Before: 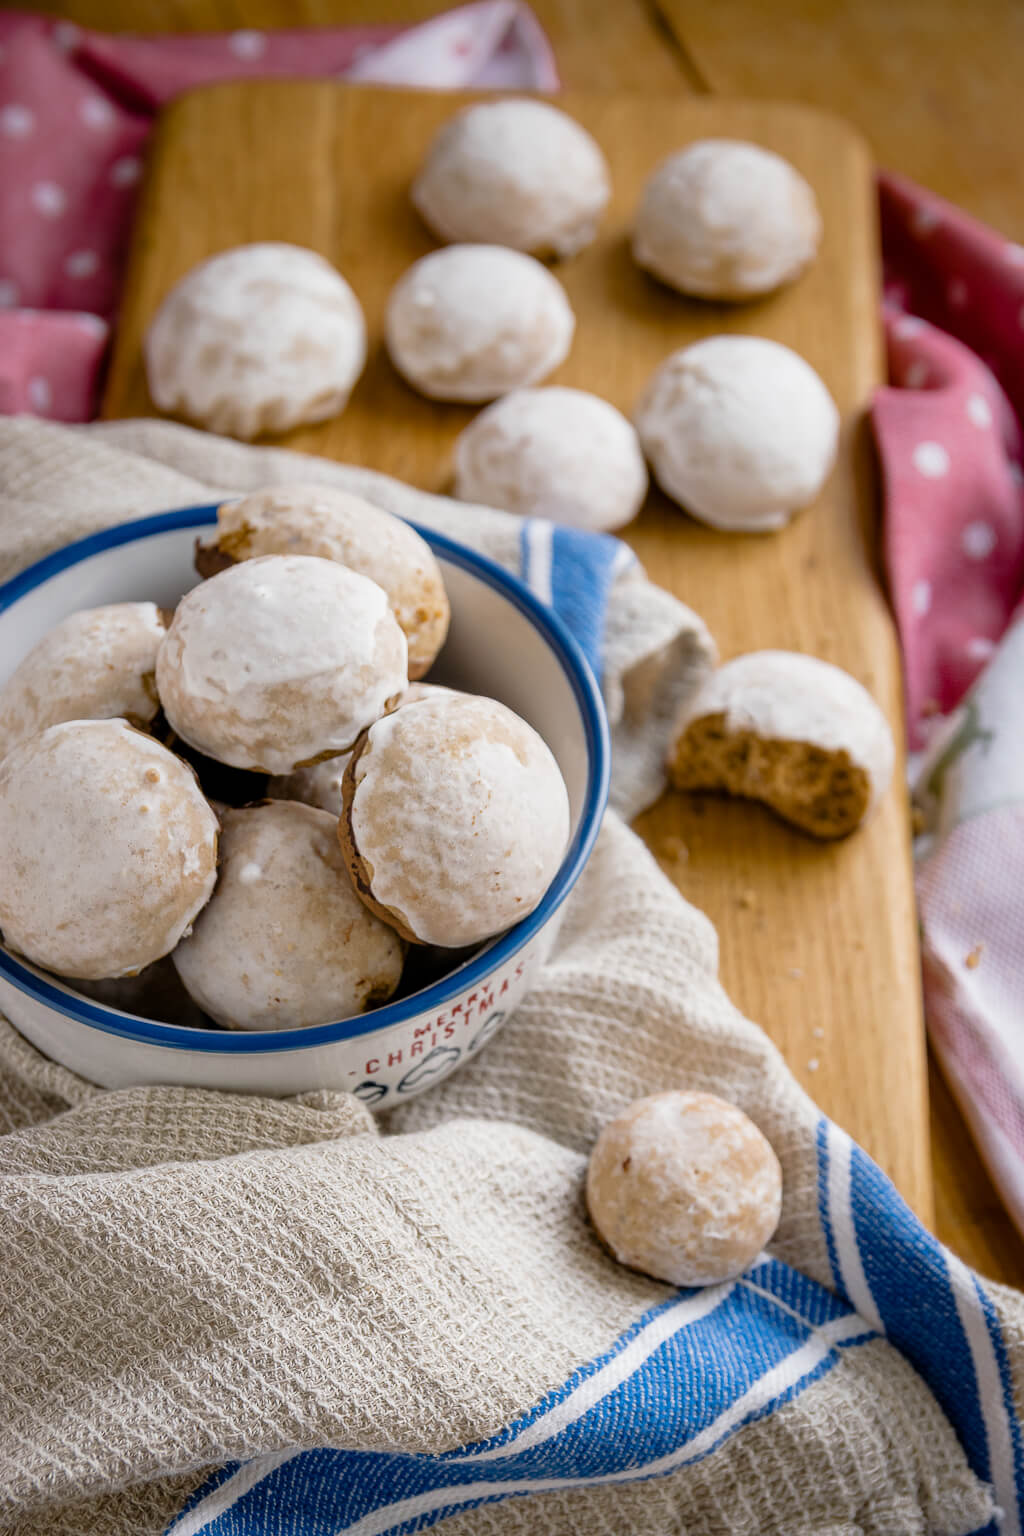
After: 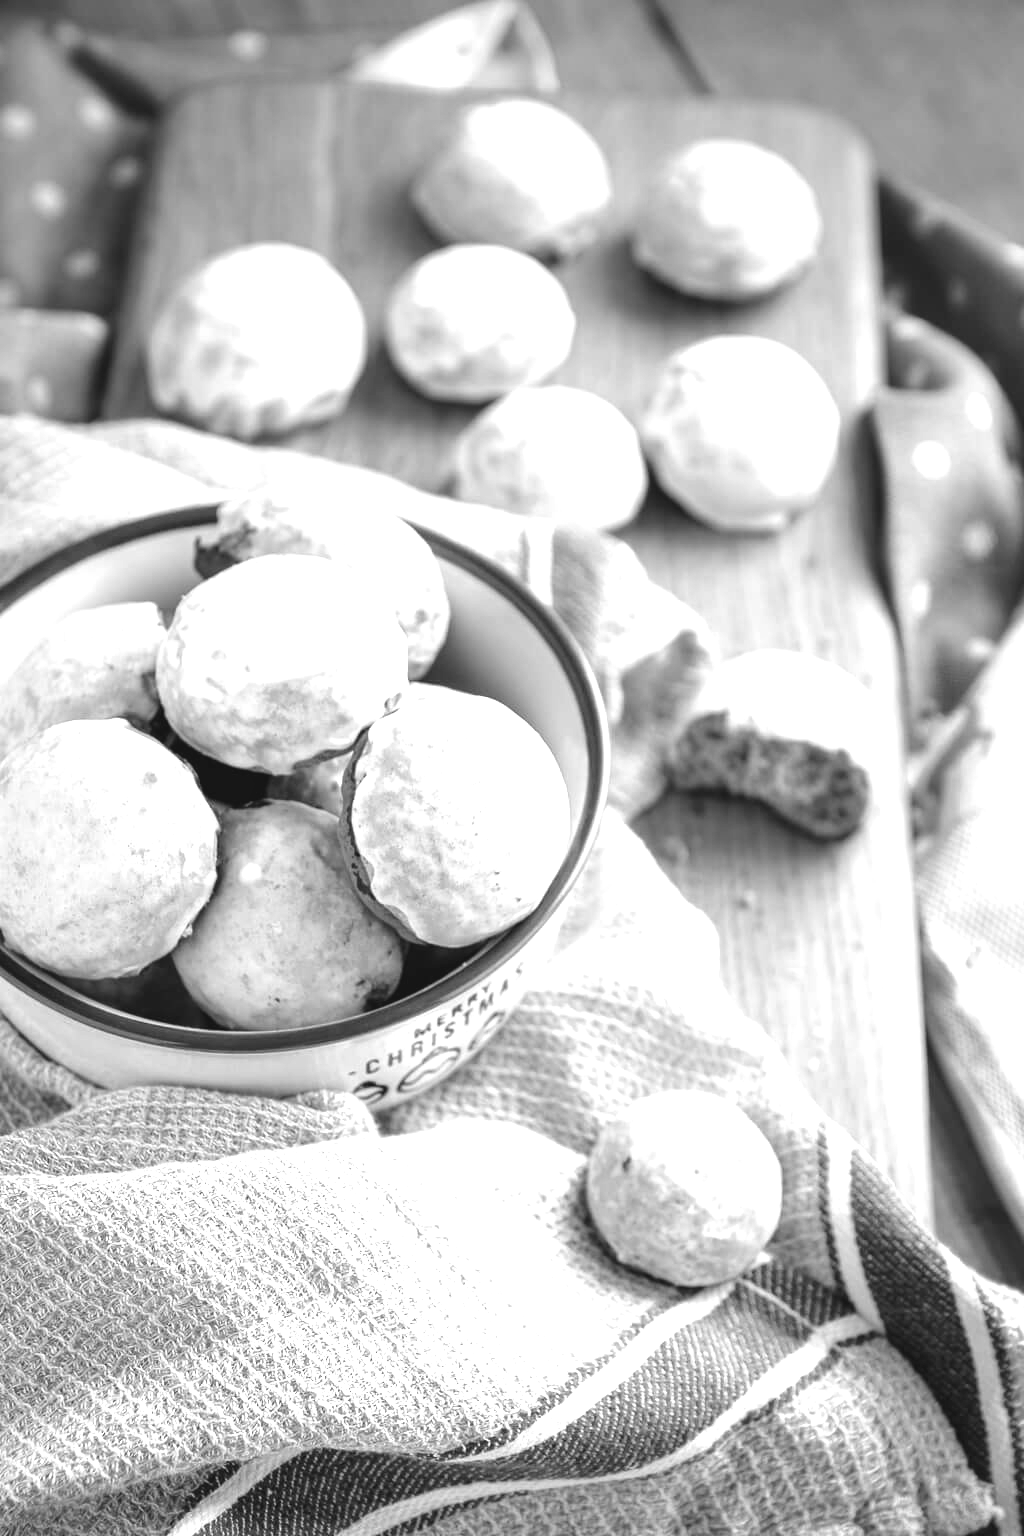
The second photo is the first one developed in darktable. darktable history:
exposure: black level correction 0, exposure 1.198 EV, compensate exposure bias true, compensate highlight preservation false
monochrome: on, module defaults
color balance rgb: shadows lift › chroma 2%, shadows lift › hue 247.2°, power › chroma 0.3%, power › hue 25.2°, highlights gain › chroma 3%, highlights gain › hue 60°, global offset › luminance 0.75%, perceptual saturation grading › global saturation 20%, perceptual saturation grading › highlights -20%, perceptual saturation grading › shadows 30%, global vibrance 20%
